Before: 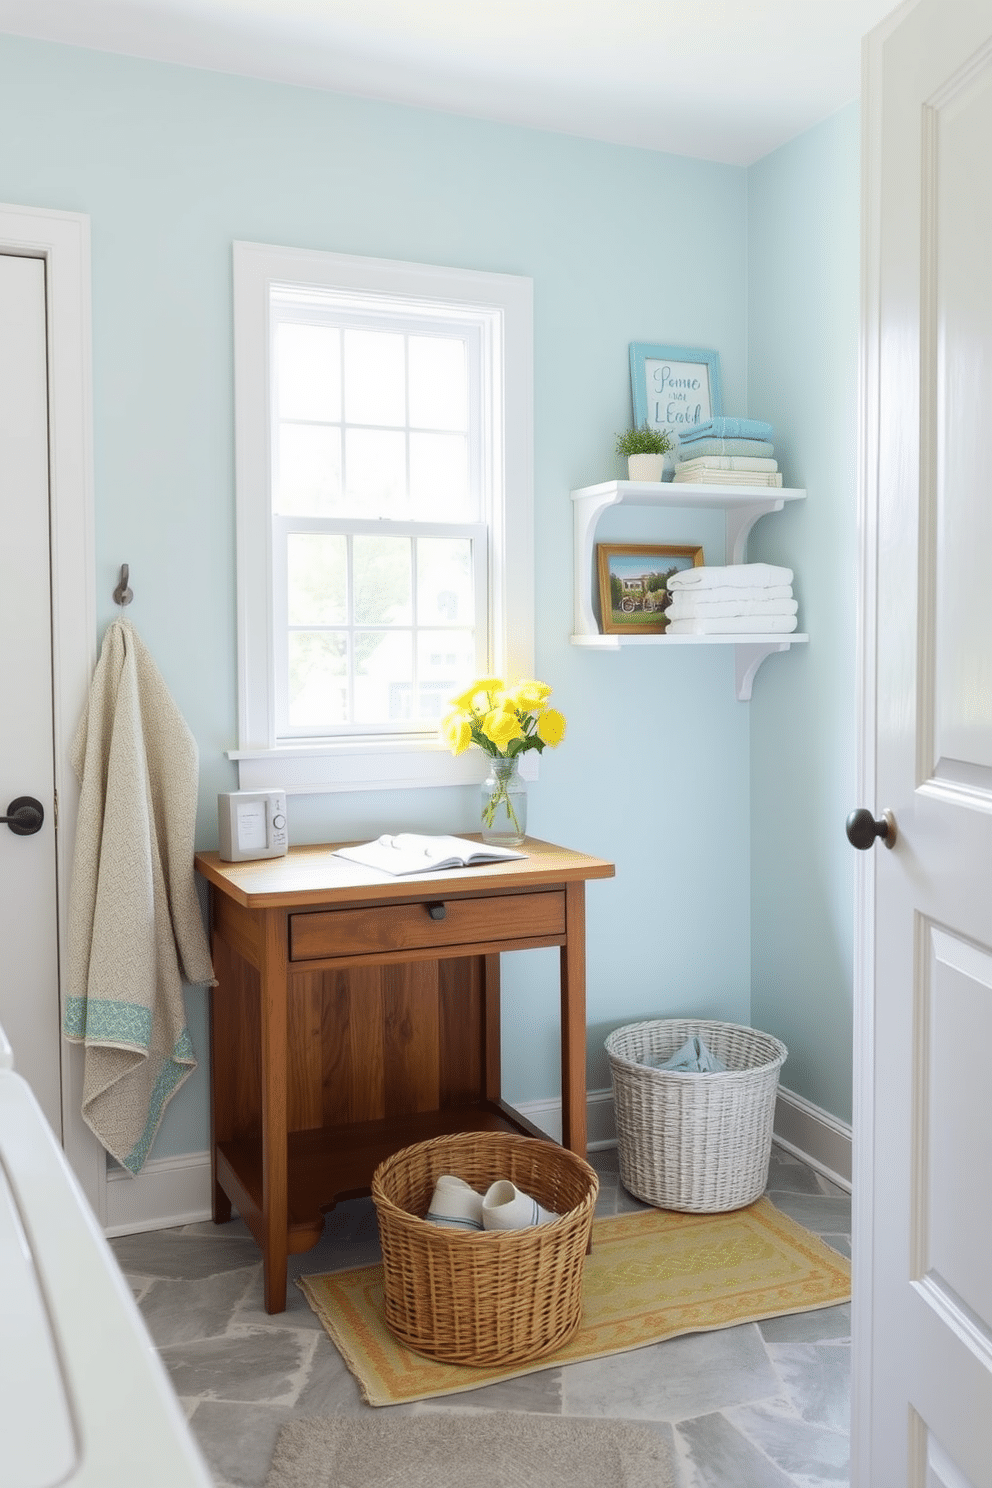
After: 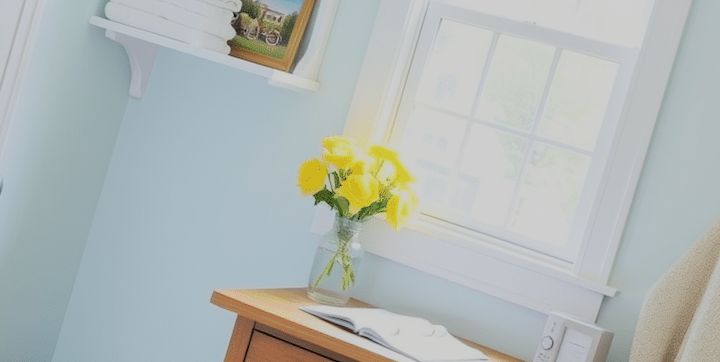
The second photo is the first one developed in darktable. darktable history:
filmic rgb: black relative exposure -7.15 EV, white relative exposure 5.36 EV, hardness 3.02, color science v6 (2022)
crop and rotate: angle 16.12°, top 30.835%, bottom 35.653%
